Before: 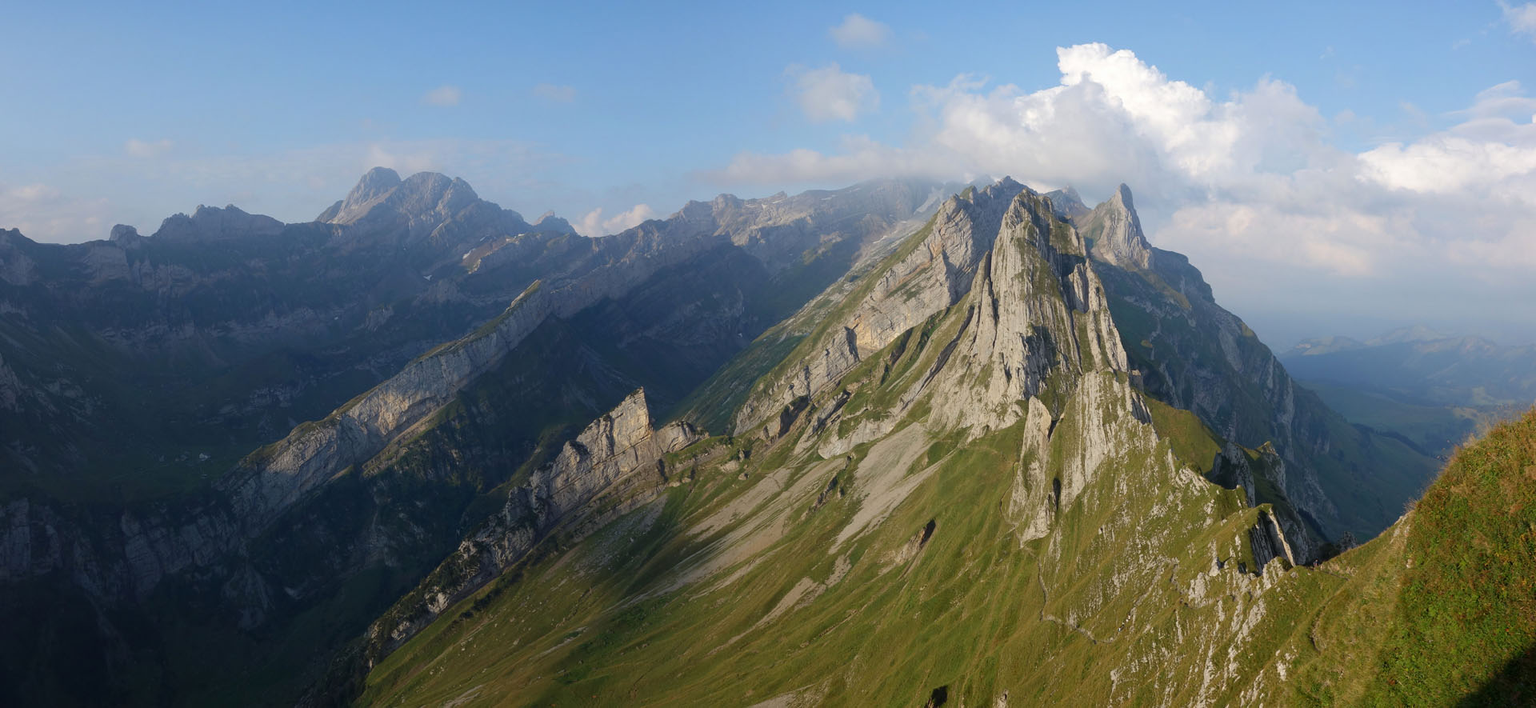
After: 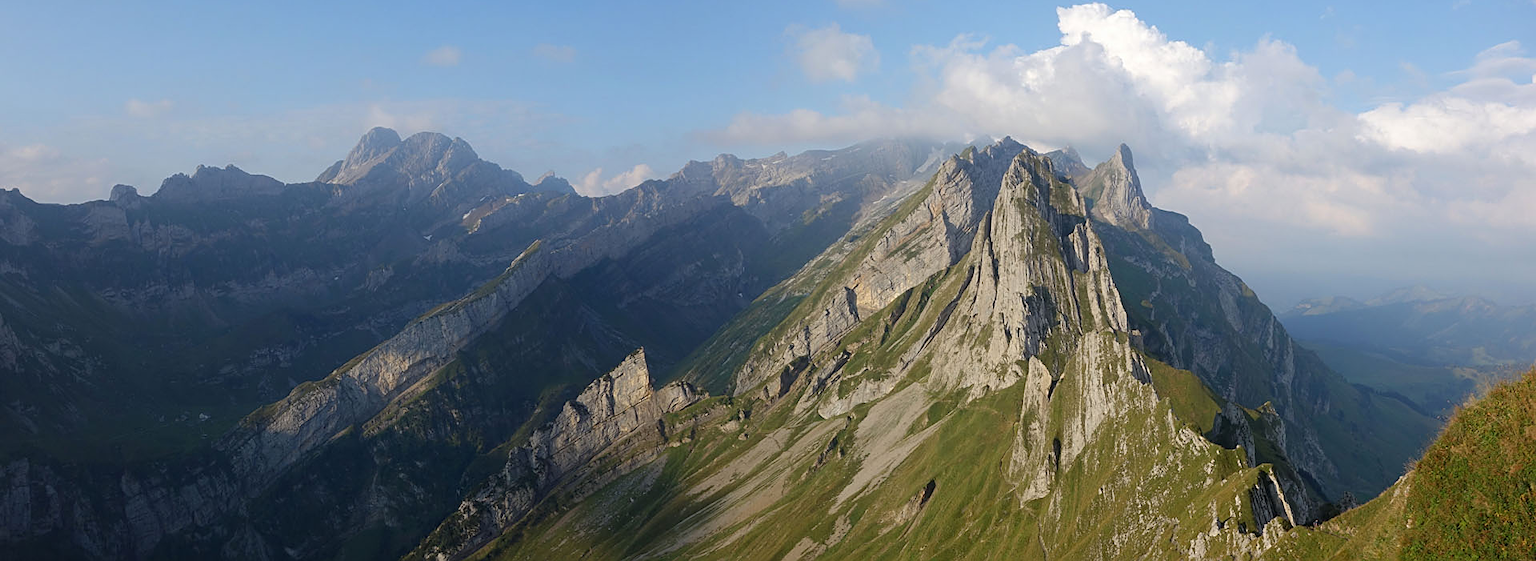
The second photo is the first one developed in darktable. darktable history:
sharpen: on, module defaults
crop and rotate: top 5.667%, bottom 14.937%
